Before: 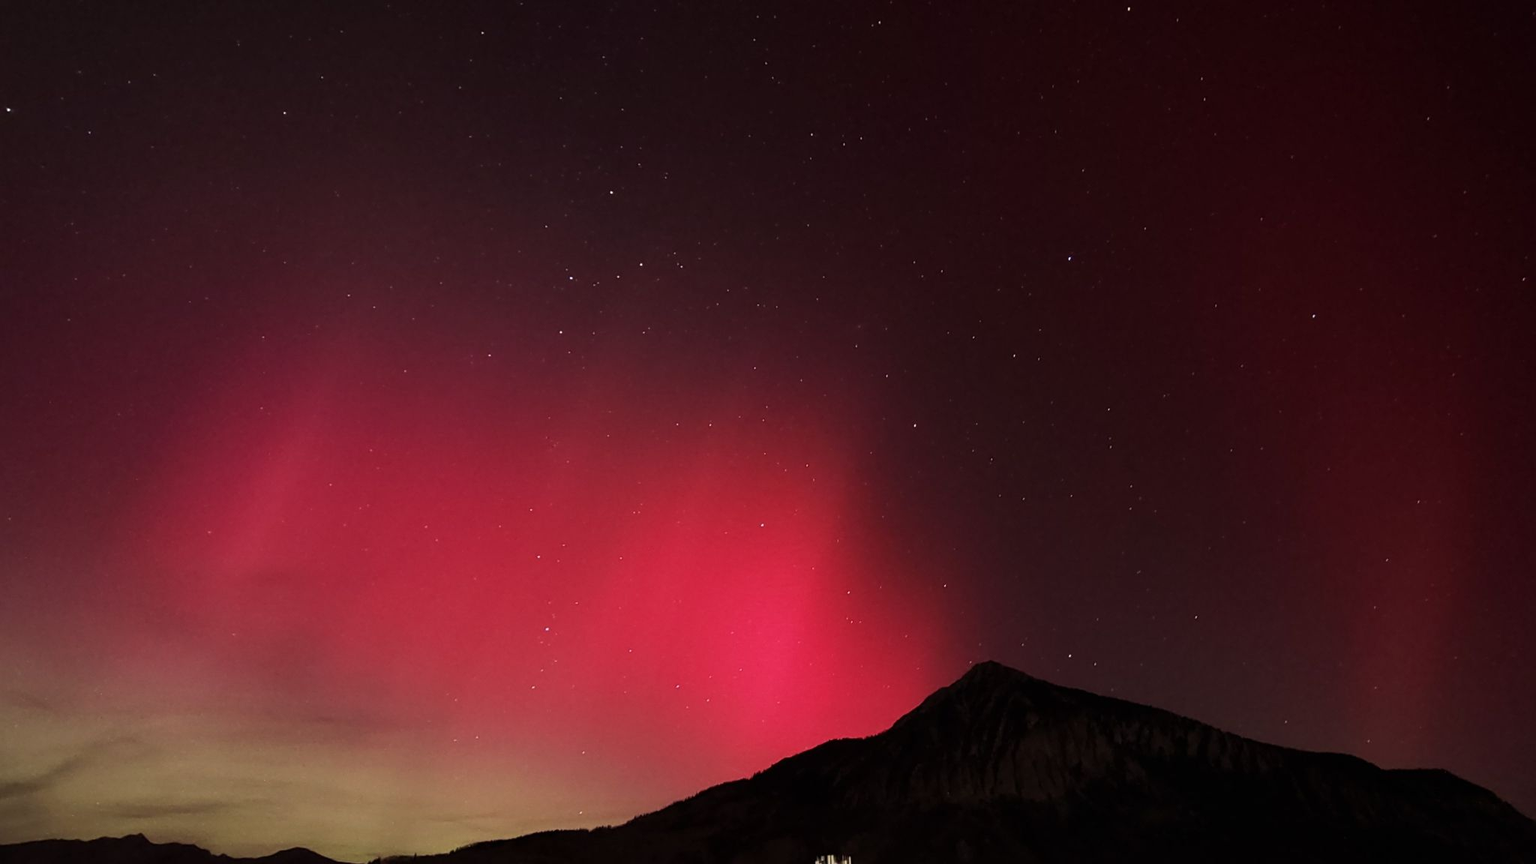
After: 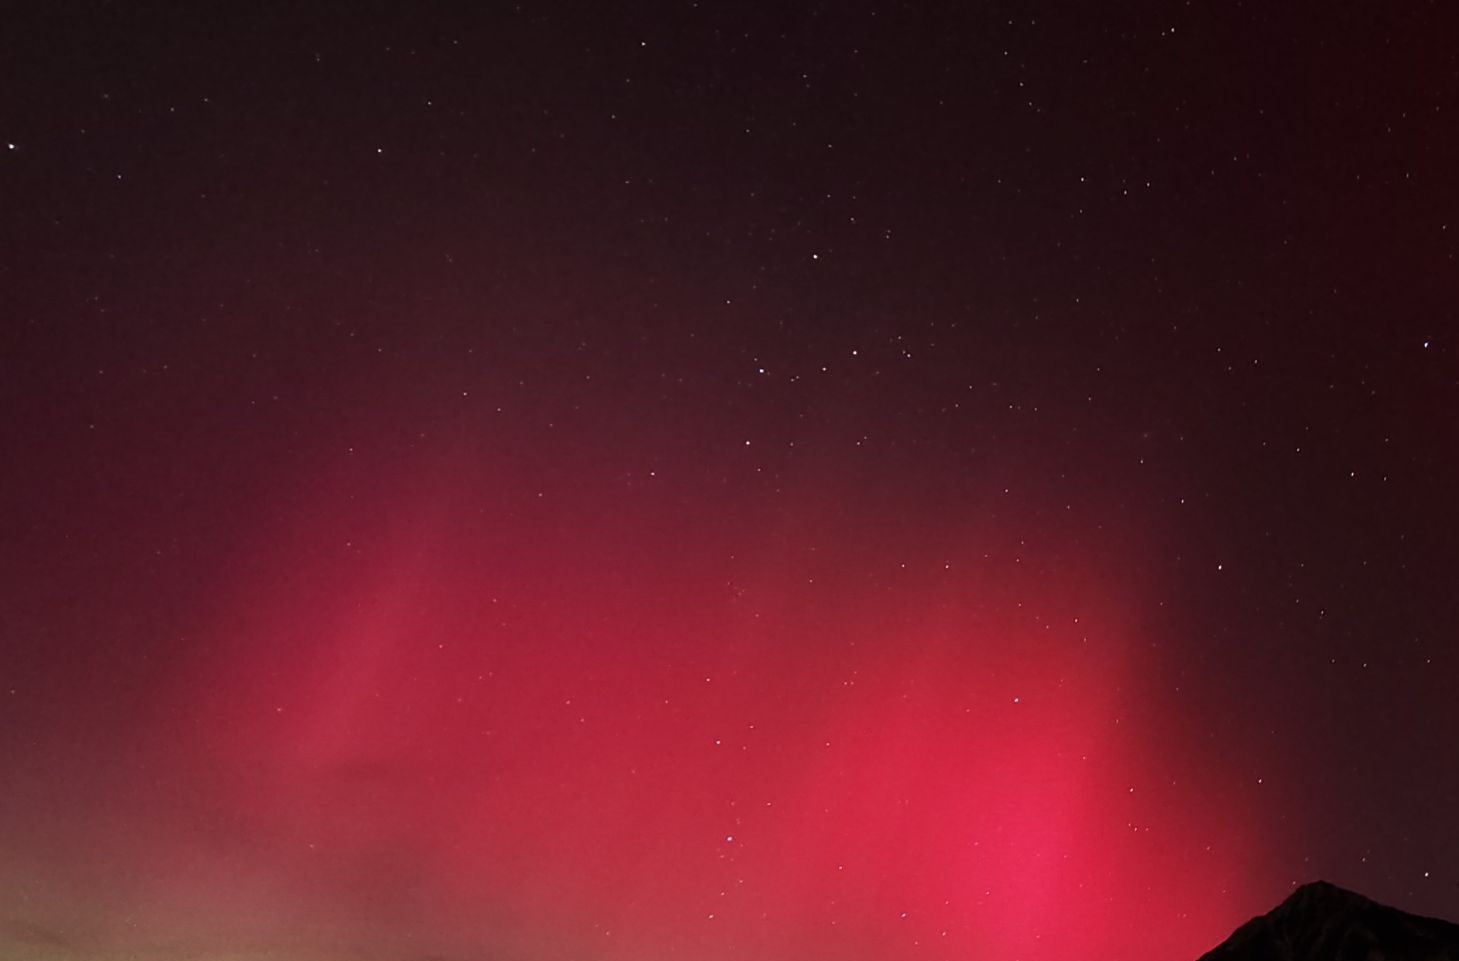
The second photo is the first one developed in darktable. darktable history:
crop: right 28.731%, bottom 16.548%
